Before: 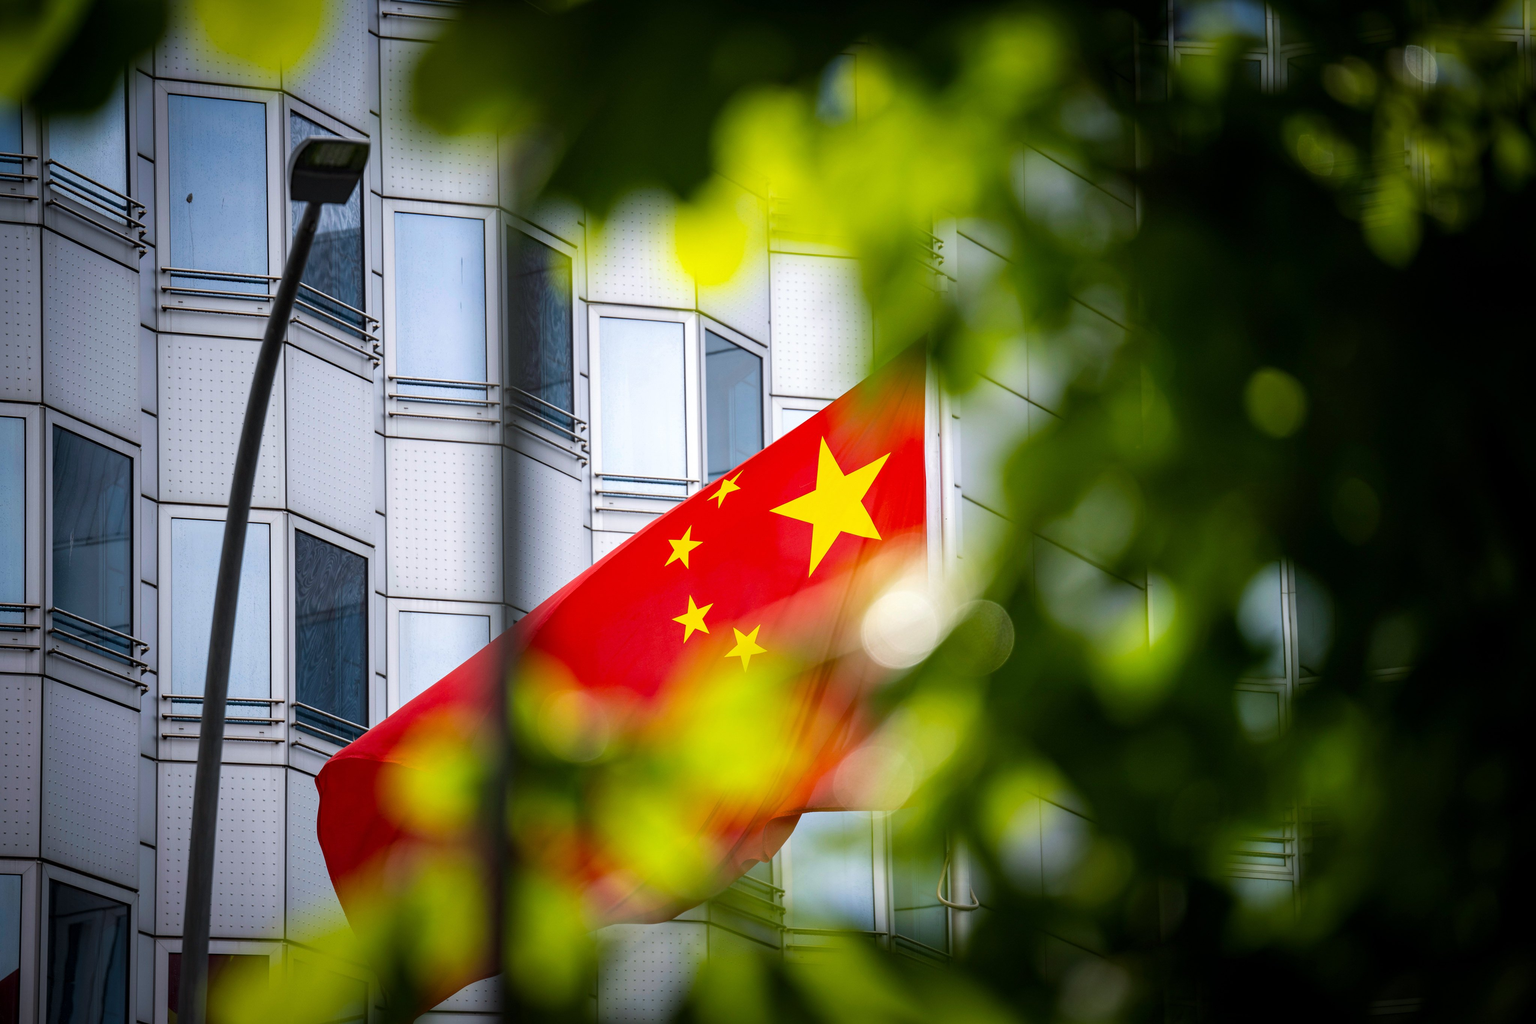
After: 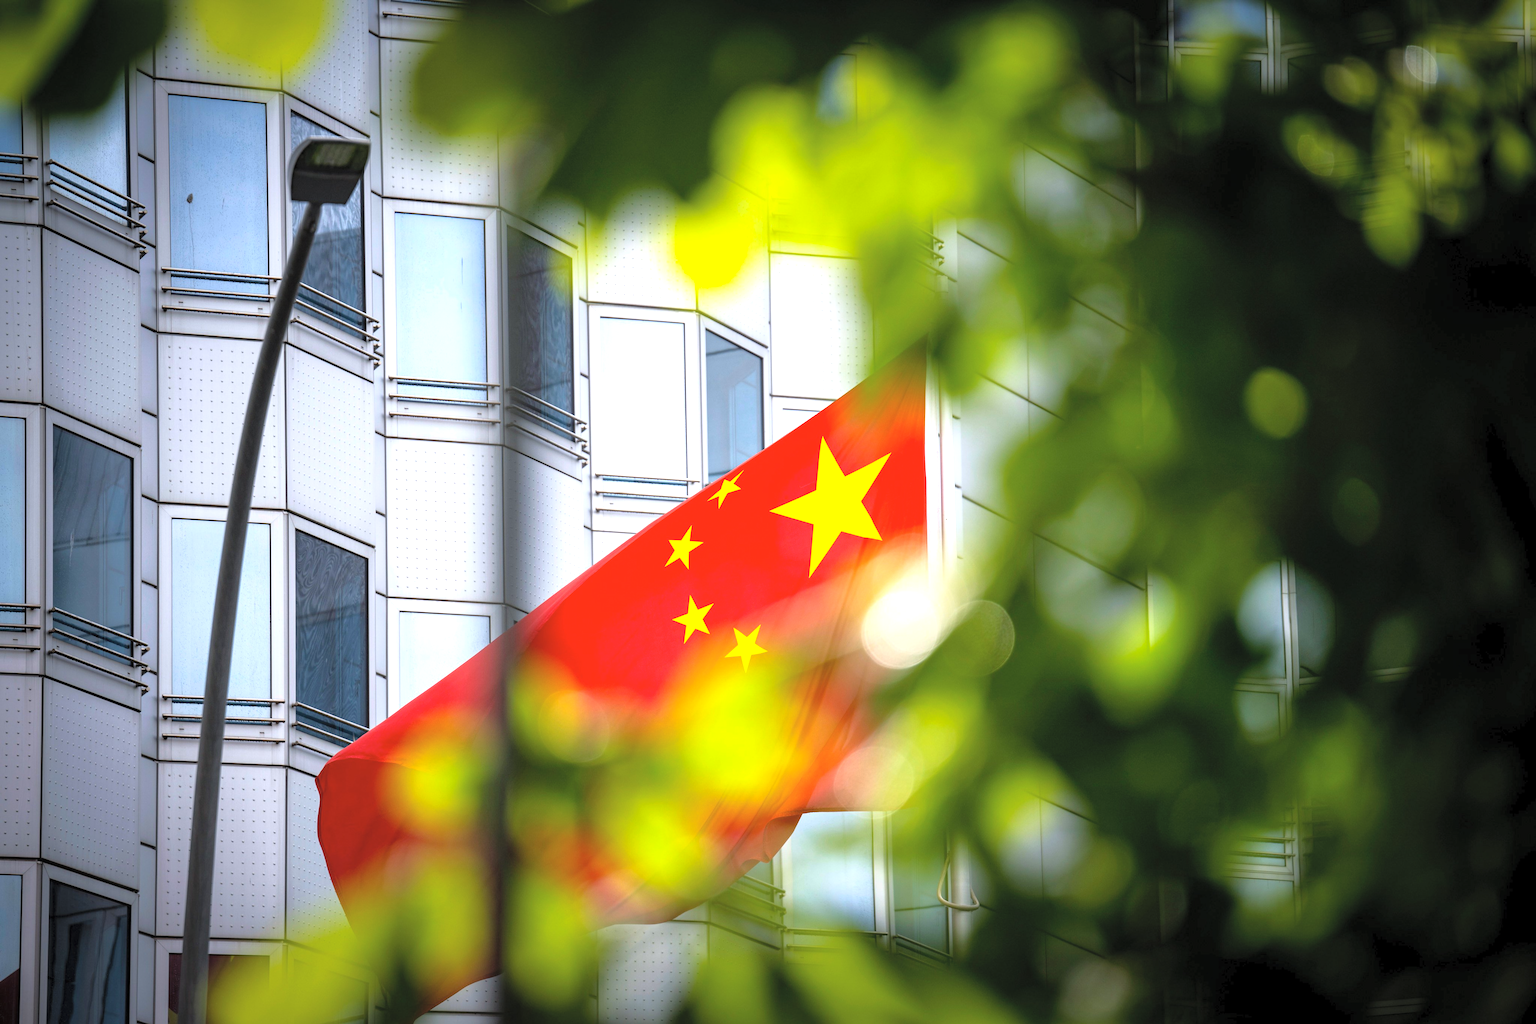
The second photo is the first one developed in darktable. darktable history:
tone equalizer: -8 EV 0.001 EV, -7 EV -0.002 EV, -6 EV 0.001 EV, -5 EV -0.017 EV, -4 EV -0.094 EV, -3 EV -0.163 EV, -2 EV 0.25 EV, -1 EV 0.719 EV, +0 EV 0.489 EV, edges refinement/feathering 500, mask exposure compensation -1.57 EV, preserve details no
contrast brightness saturation: contrast 0.104, brightness 0.307, saturation 0.135
